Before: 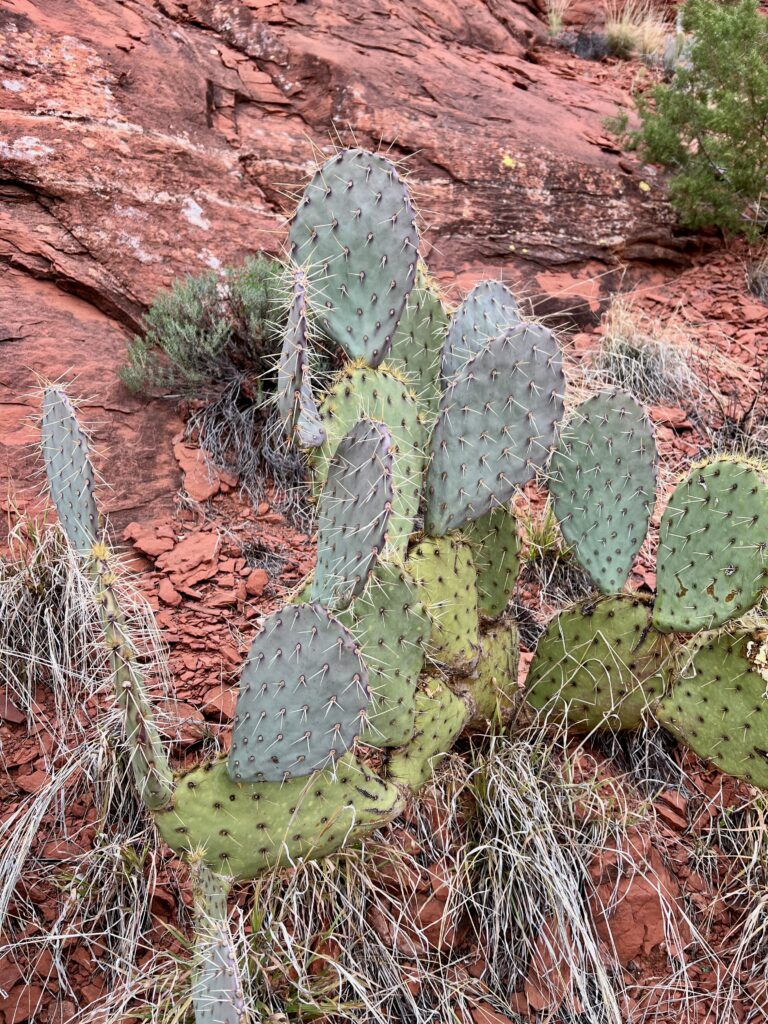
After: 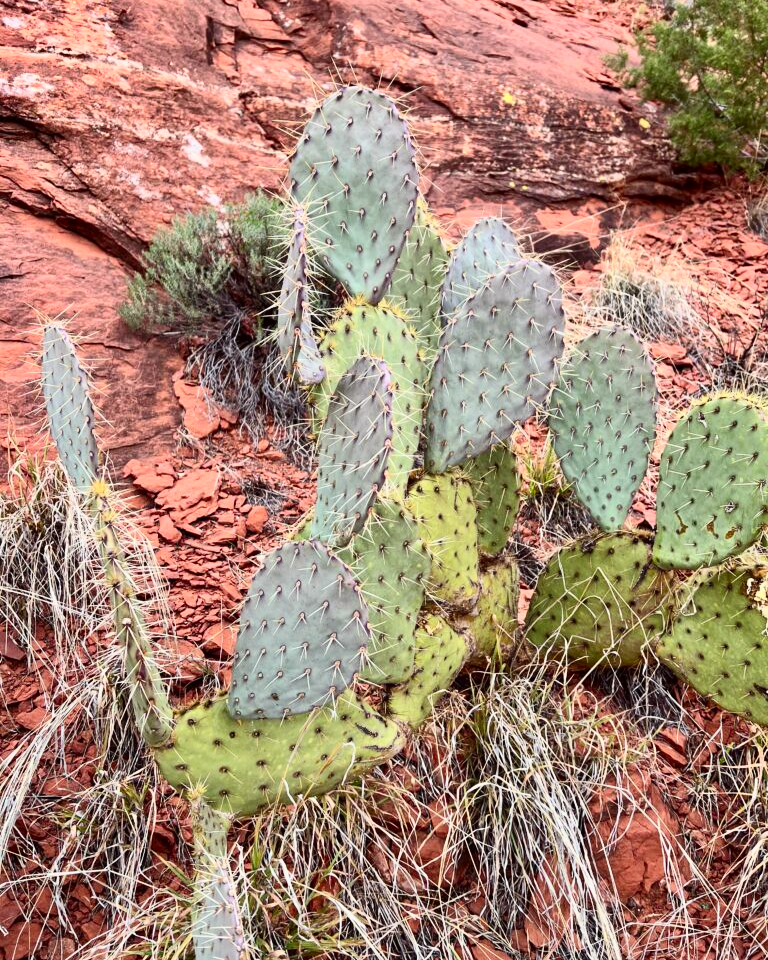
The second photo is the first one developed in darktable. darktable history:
contrast brightness saturation: contrast 0.23, brightness 0.1, saturation 0.29
color correction: highlights a* -0.95, highlights b* 4.5, shadows a* 3.55
crop and rotate: top 6.25%
